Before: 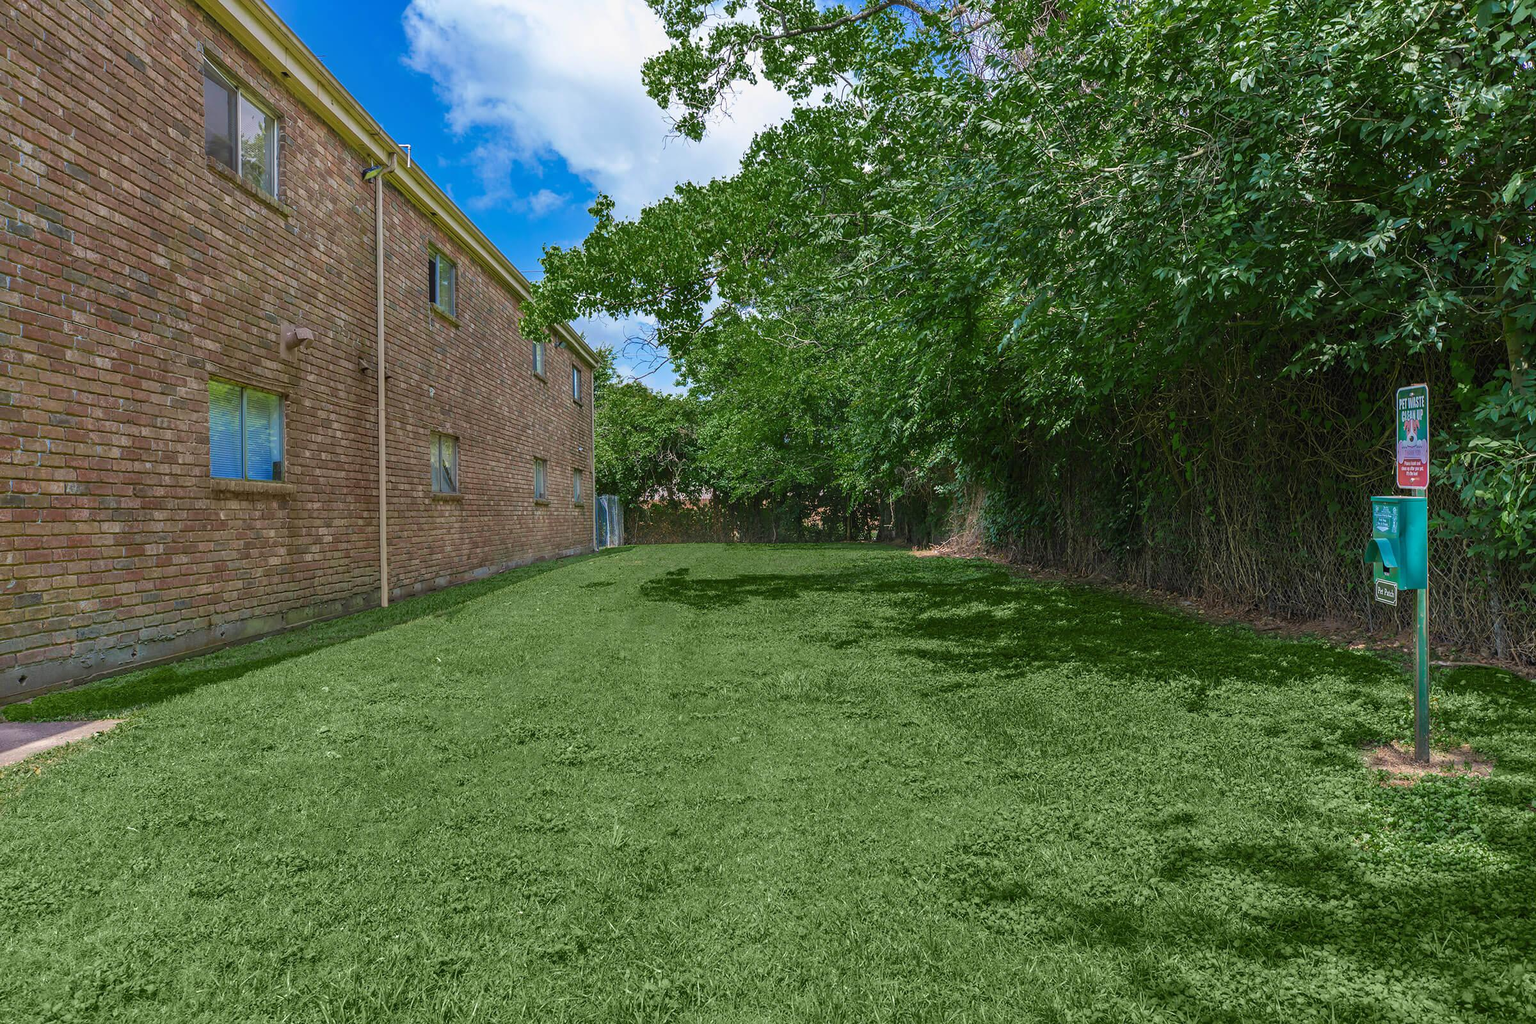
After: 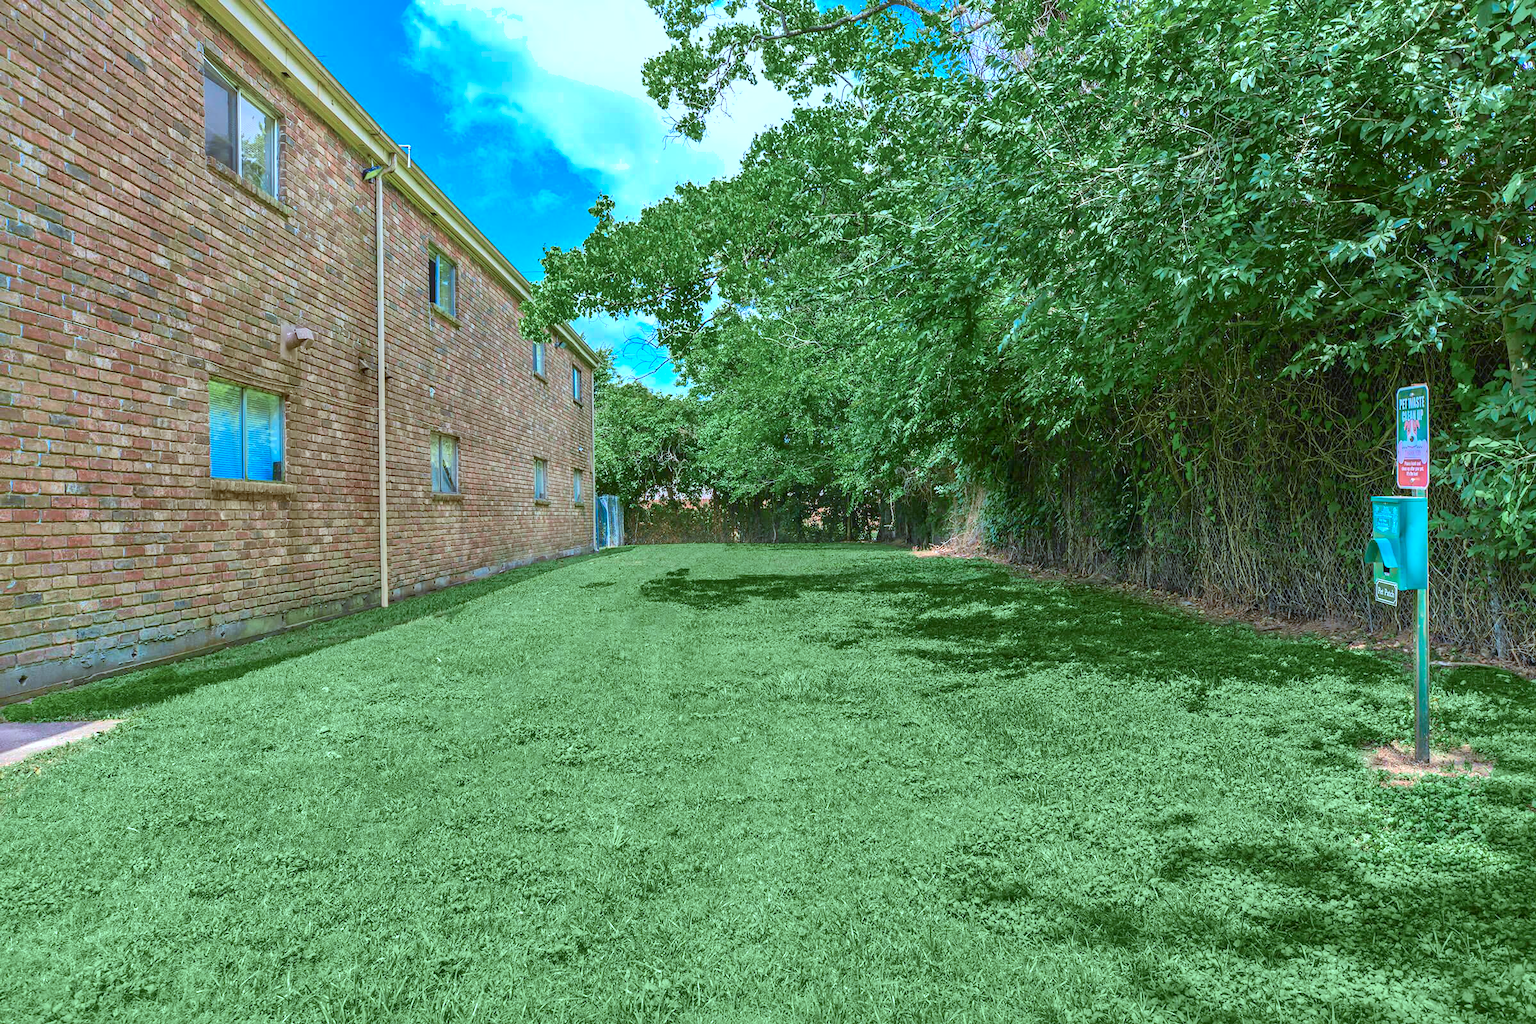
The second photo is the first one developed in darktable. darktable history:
shadows and highlights: on, module defaults
tone curve: curves: ch0 [(0, 0.021) (0.049, 0.044) (0.152, 0.14) (0.328, 0.357) (0.473, 0.529) (0.641, 0.705) (0.868, 0.887) (1, 0.969)]; ch1 [(0, 0) (0.322, 0.328) (0.43, 0.425) (0.474, 0.466) (0.502, 0.503) (0.522, 0.526) (0.564, 0.591) (0.602, 0.632) (0.677, 0.701) (0.859, 0.885) (1, 1)]; ch2 [(0, 0) (0.33, 0.301) (0.447, 0.44) (0.502, 0.505) (0.535, 0.554) (0.565, 0.598) (0.618, 0.629) (1, 1)], color space Lab, independent channels, preserve colors none
exposure: black level correction 0, exposure 0.694 EV, compensate exposure bias true, compensate highlight preservation false
color correction: highlights a* -10.41, highlights b* -18.76
local contrast: mode bilateral grid, contrast 21, coarseness 51, detail 119%, midtone range 0.2
